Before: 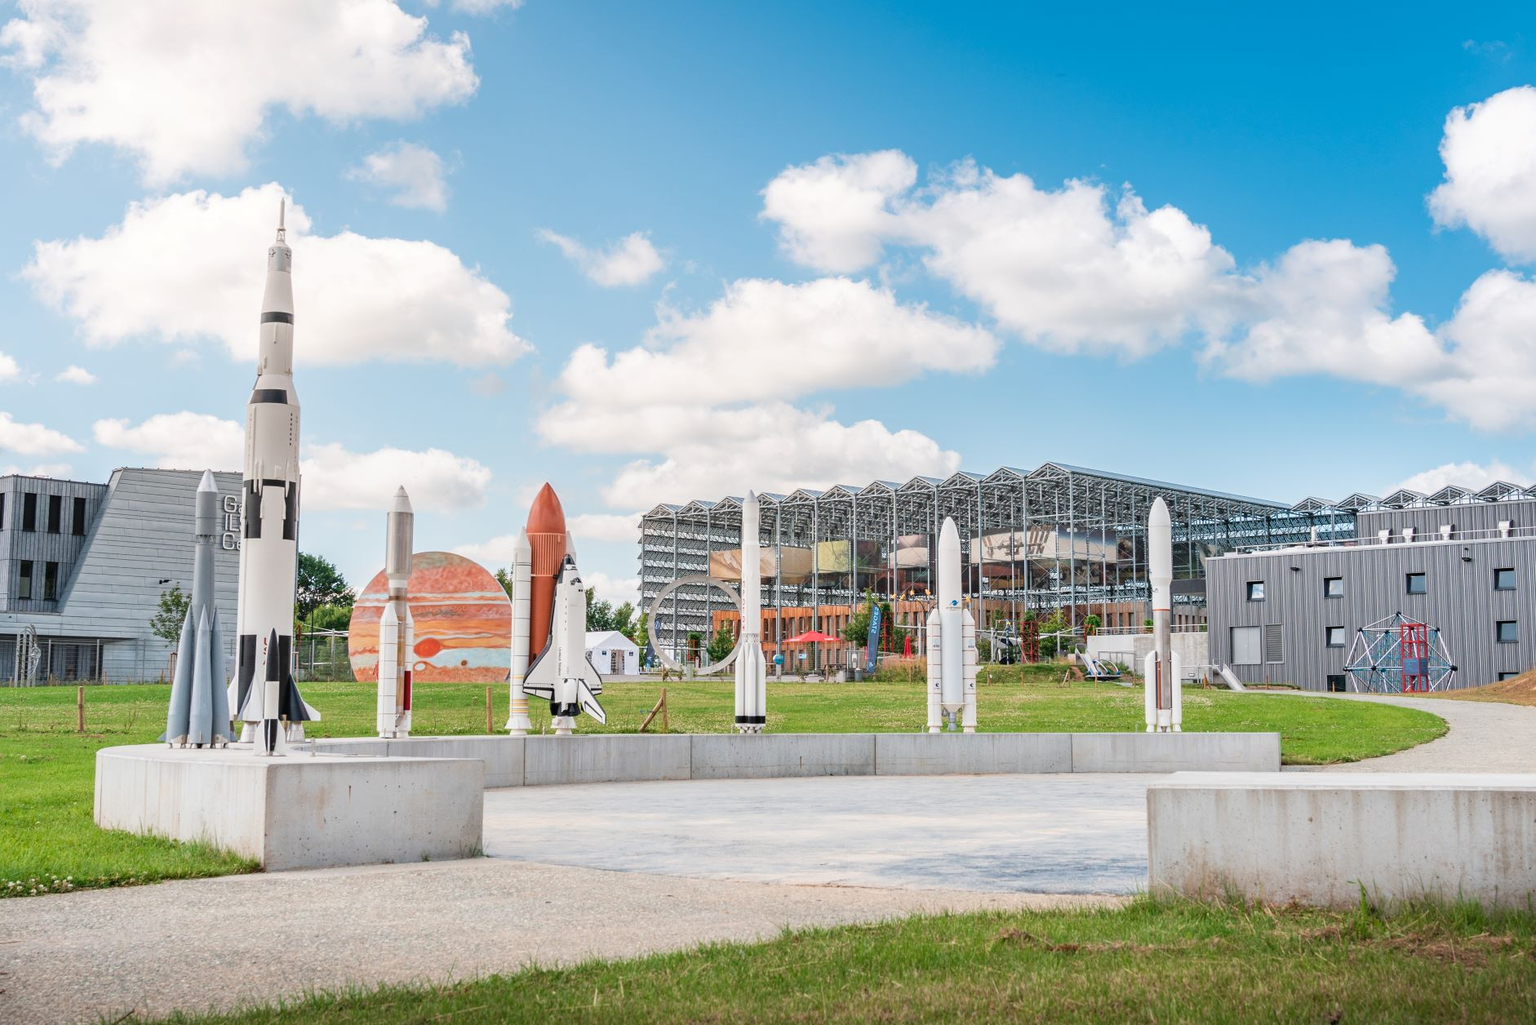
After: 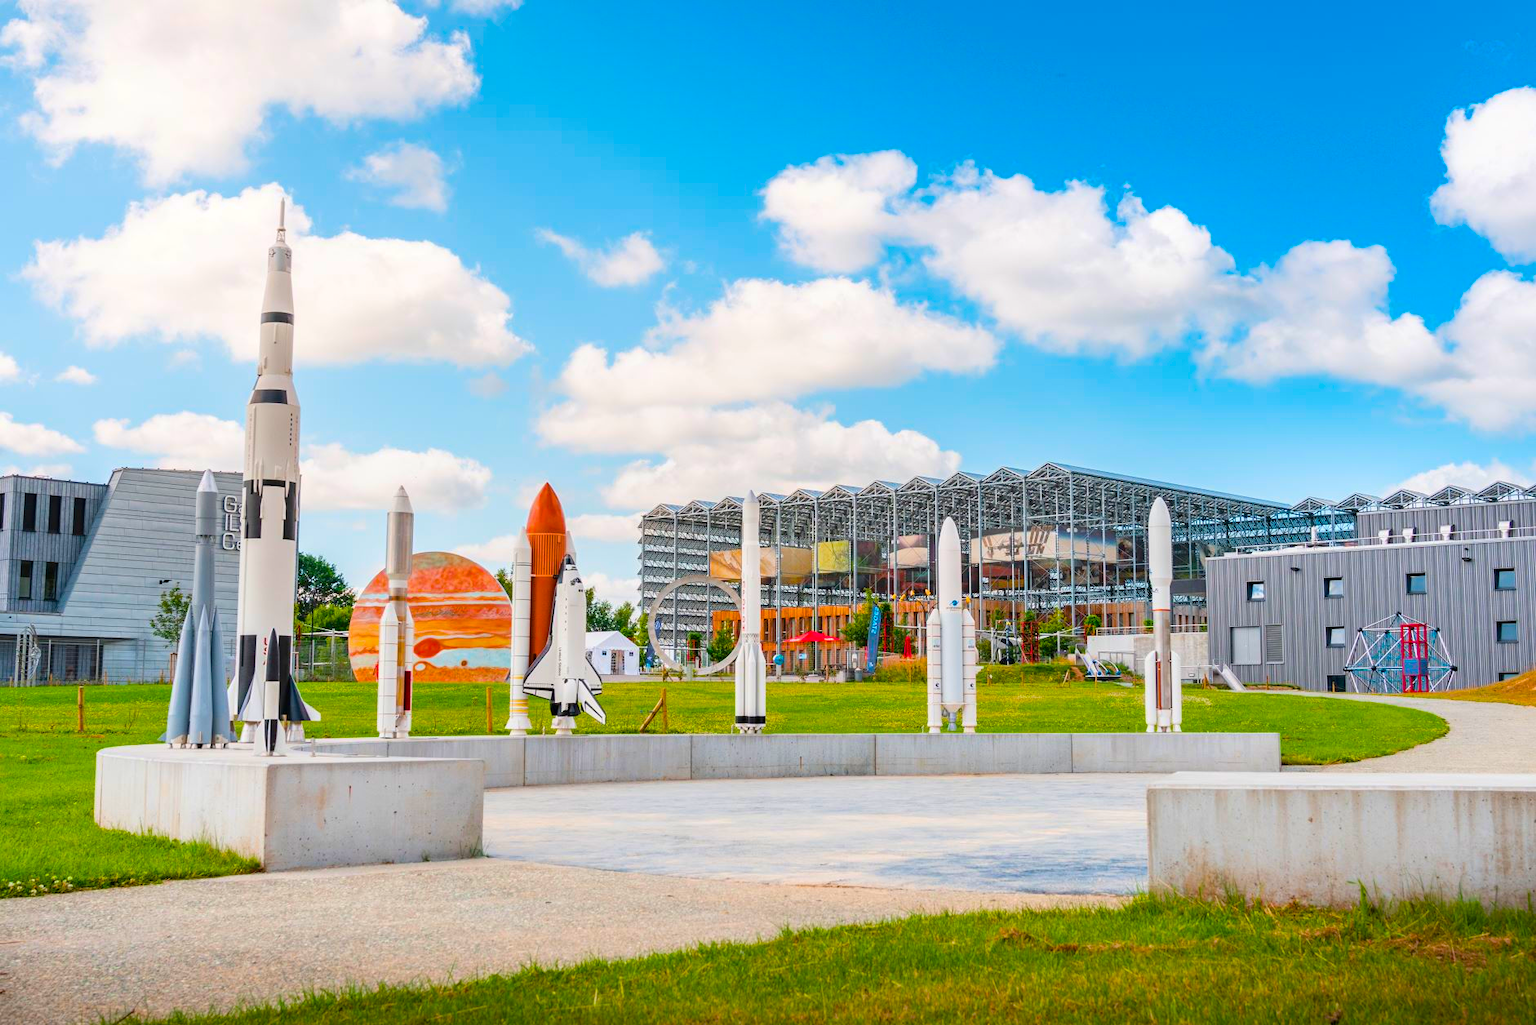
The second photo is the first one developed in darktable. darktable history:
color balance rgb: perceptual saturation grading › global saturation 65.499%, perceptual saturation grading › highlights 49.764%, perceptual saturation grading › shadows 29.527%
